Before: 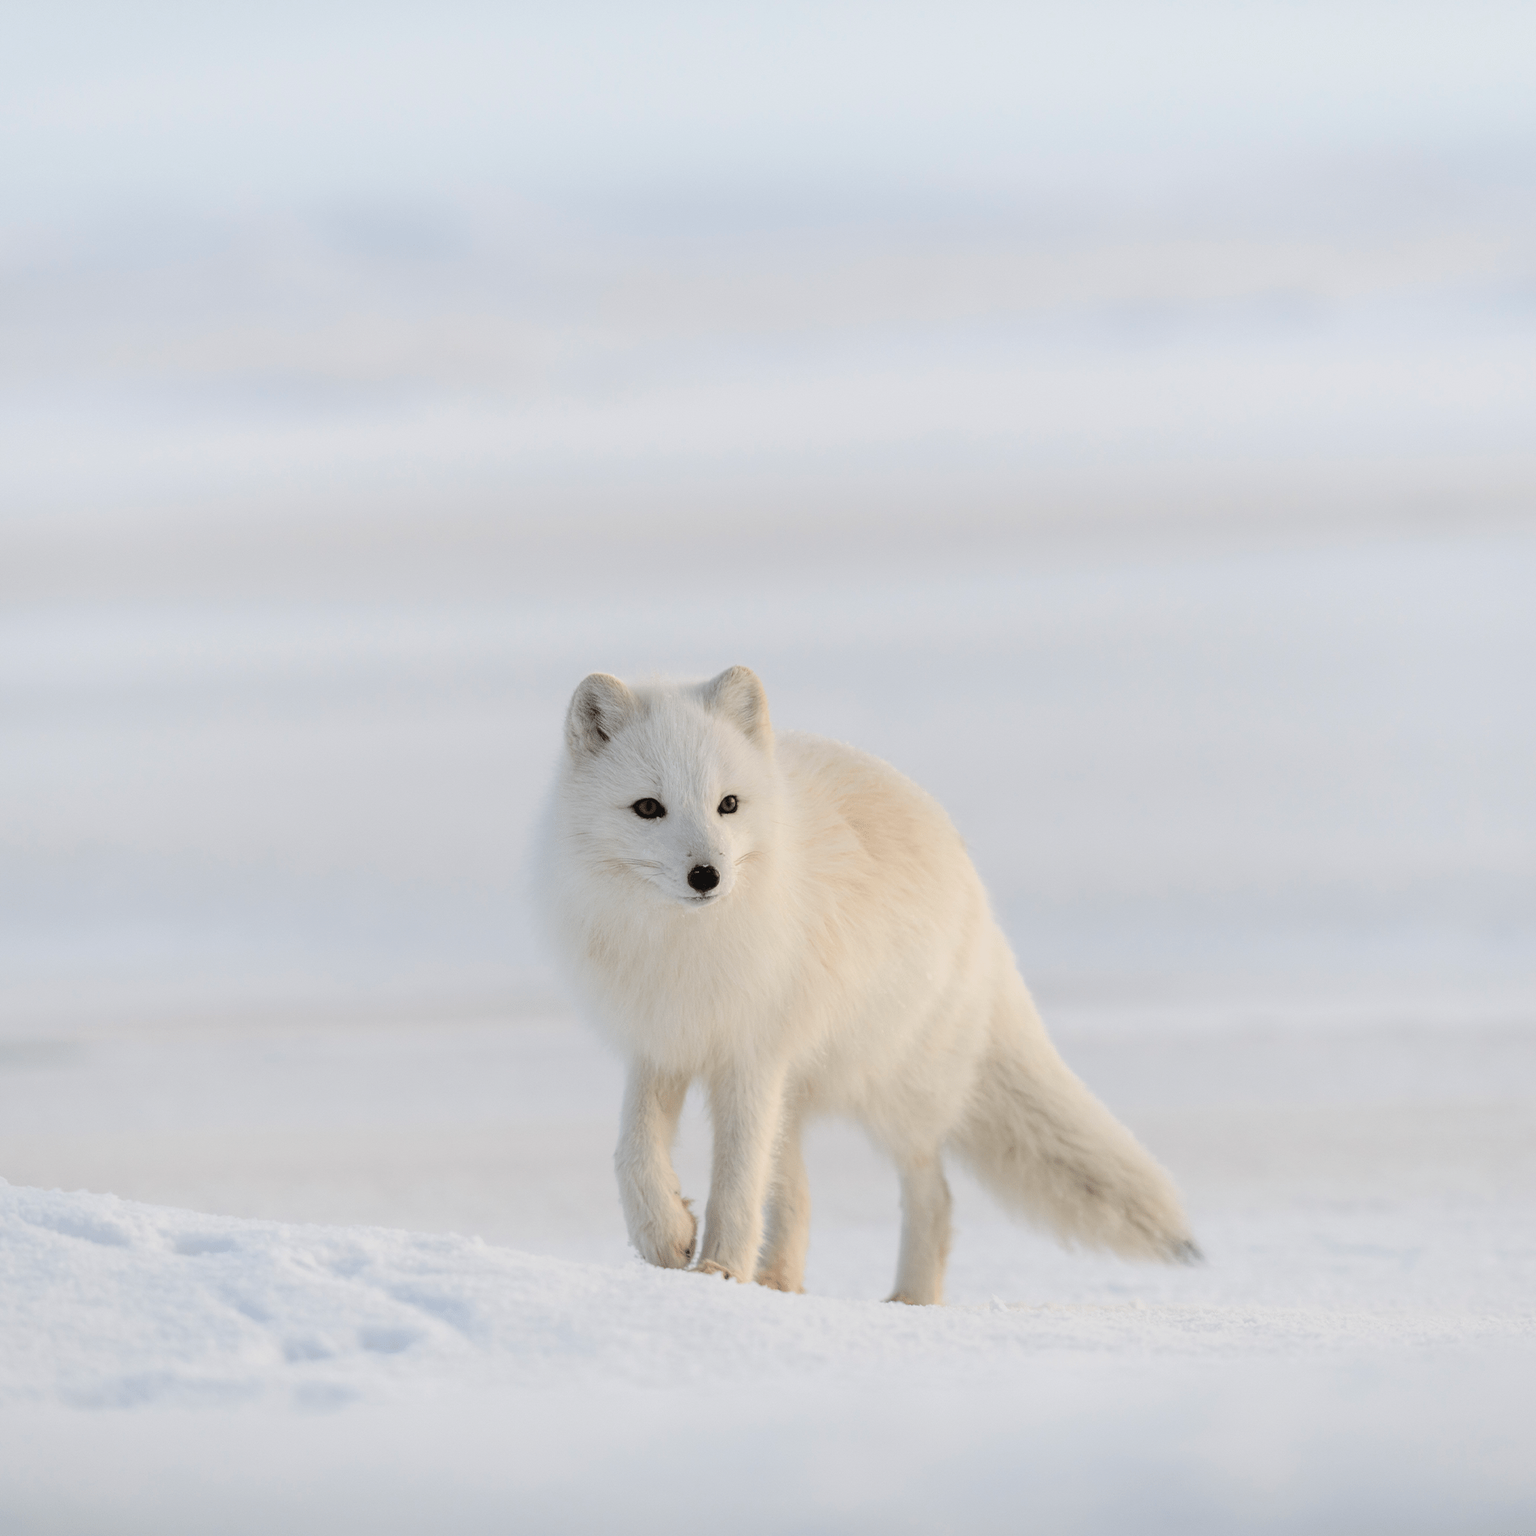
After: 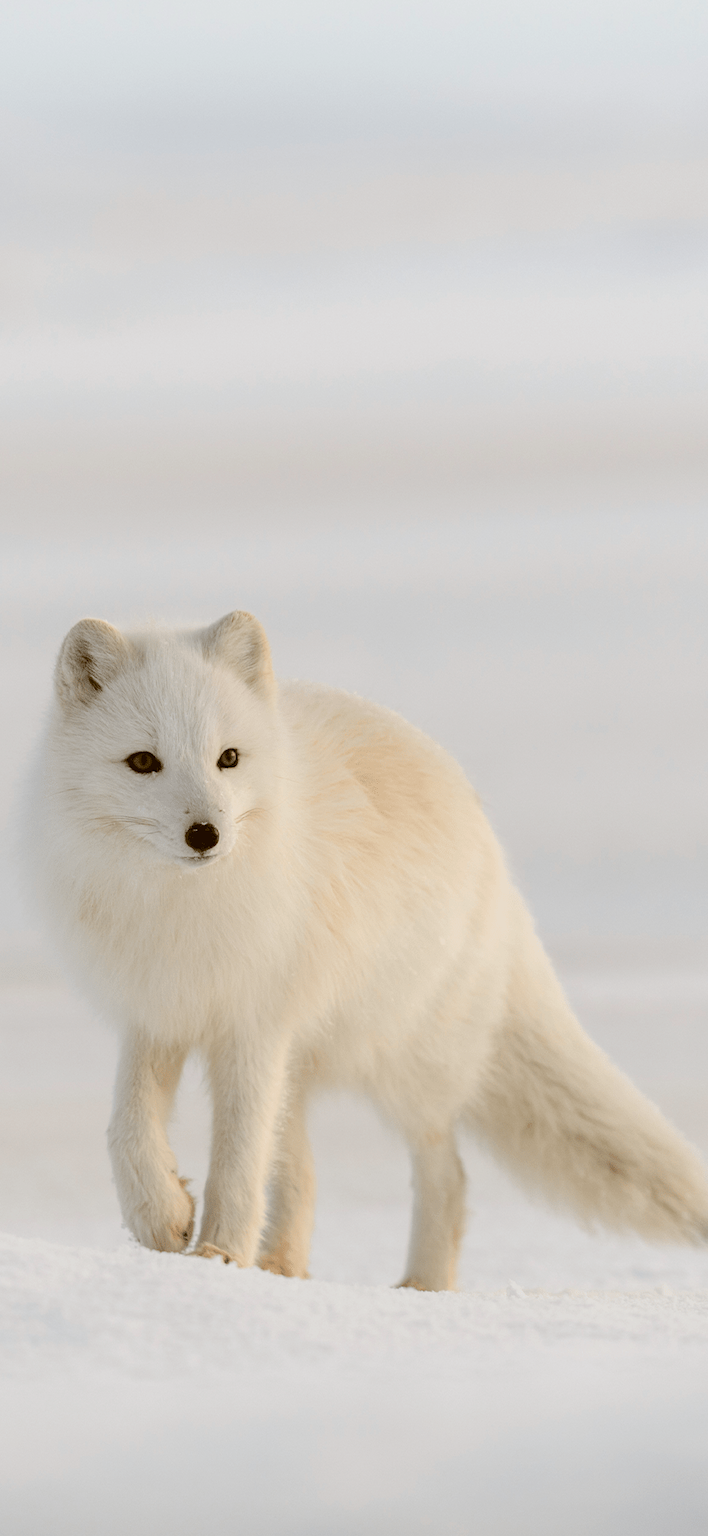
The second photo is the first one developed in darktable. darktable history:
crop: left 33.452%, top 6.025%, right 23.155%
color zones: curves: ch1 [(0, 0.679) (0.143, 0.647) (0.286, 0.261) (0.378, -0.011) (0.571, 0.396) (0.714, 0.399) (0.857, 0.406) (1, 0.679)]
color correction: highlights a* -0.482, highlights b* 0.161, shadows a* 4.66, shadows b* 20.72
